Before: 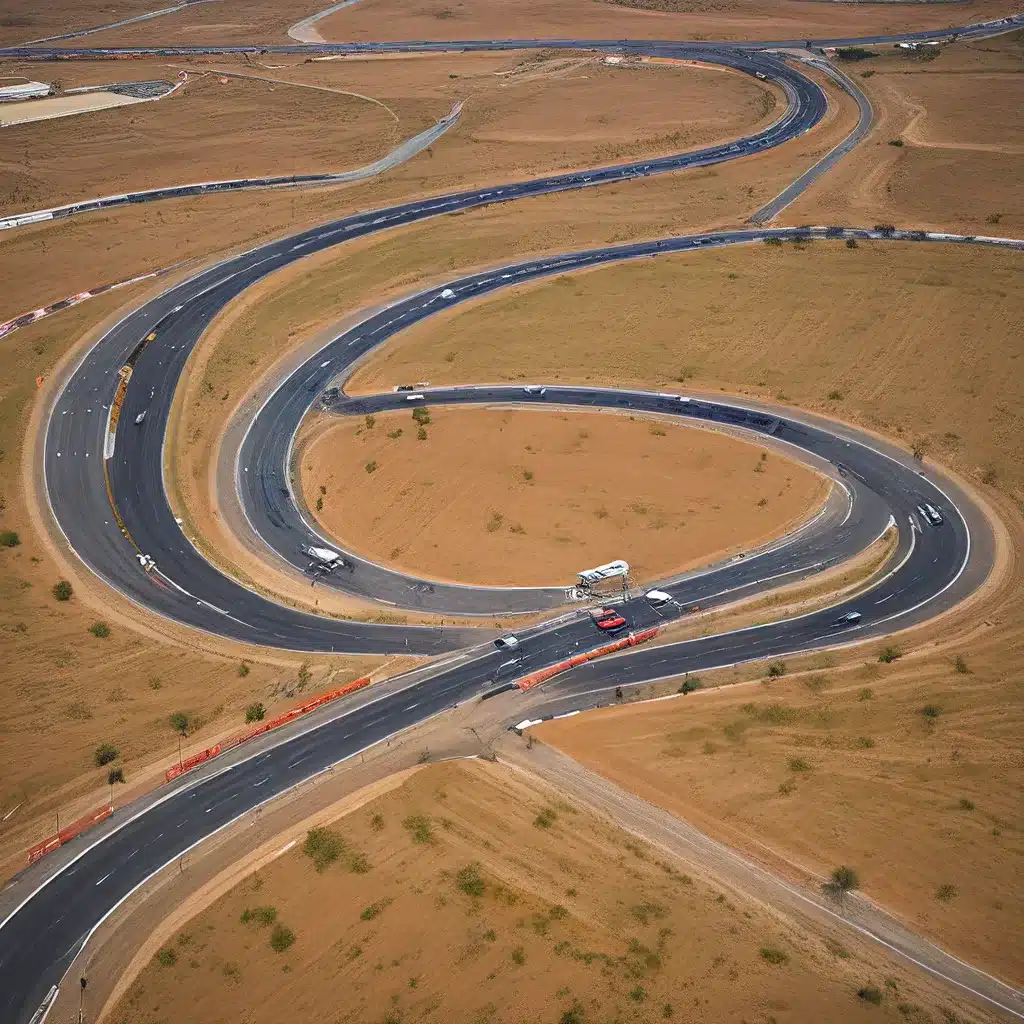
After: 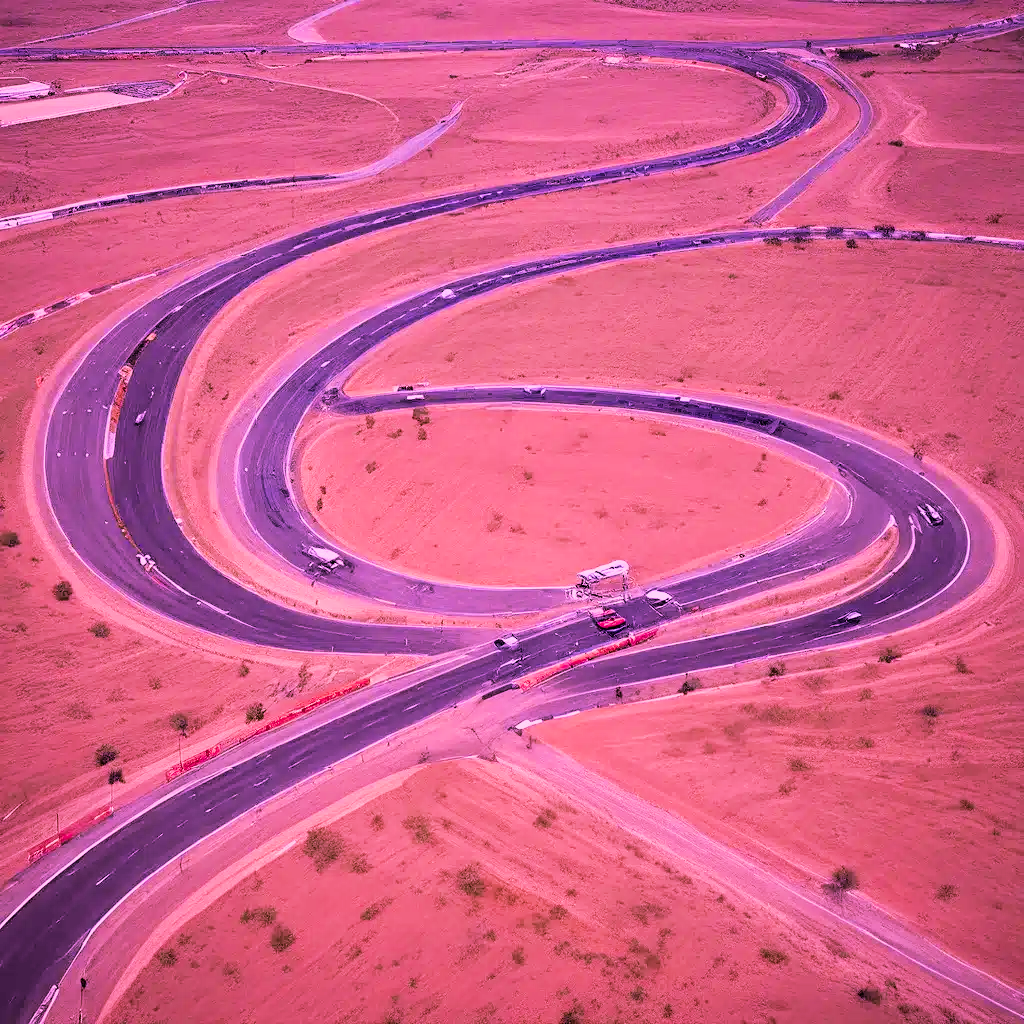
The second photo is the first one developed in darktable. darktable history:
filmic rgb: black relative exposure -5 EV, hardness 2.88, contrast 1.2, highlights saturation mix -30%
color calibration: illuminant custom, x 0.261, y 0.521, temperature 7054.11 K
exposure: black level correction 0.001, exposure 0.5 EV, compensate exposure bias true, compensate highlight preservation false
